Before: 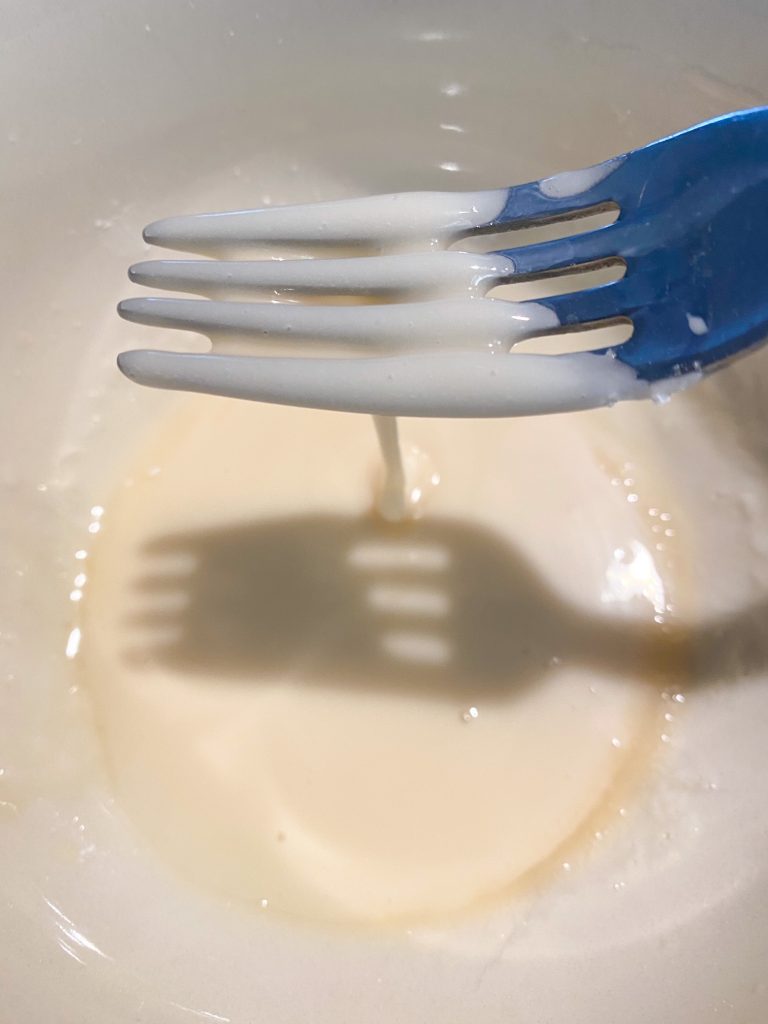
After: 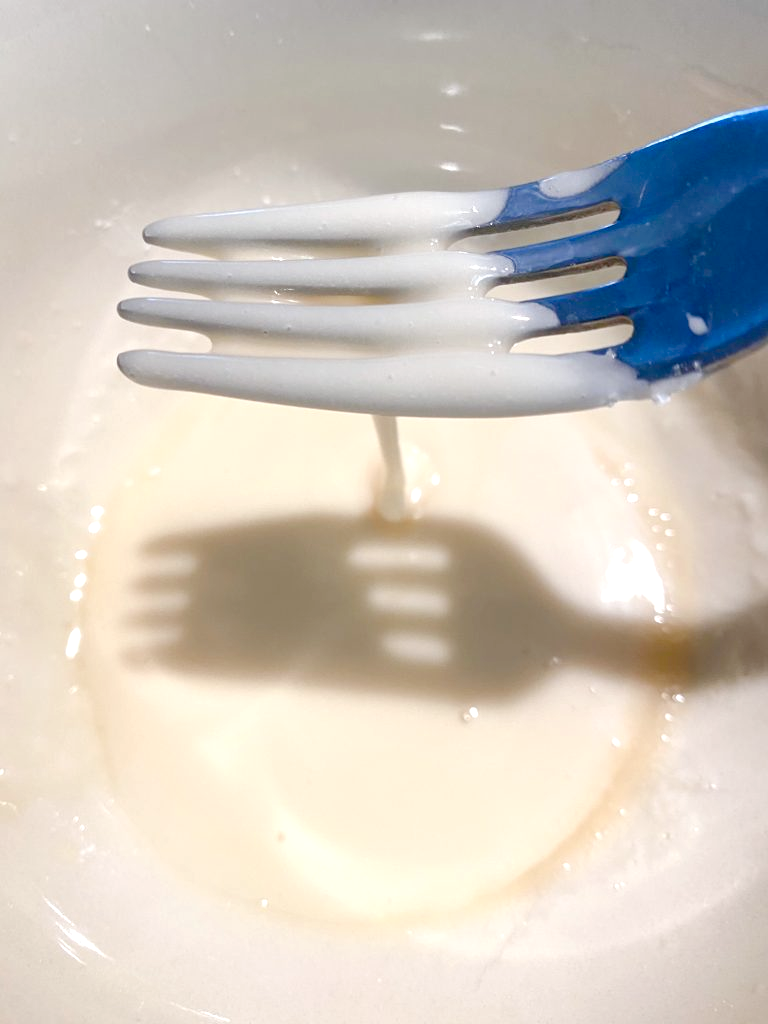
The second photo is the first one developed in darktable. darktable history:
exposure: black level correction 0.005, exposure 0.417 EV, compensate highlight preservation false
color balance rgb: perceptual saturation grading › global saturation 20%, perceptual saturation grading › highlights -50%, perceptual saturation grading › shadows 30%
